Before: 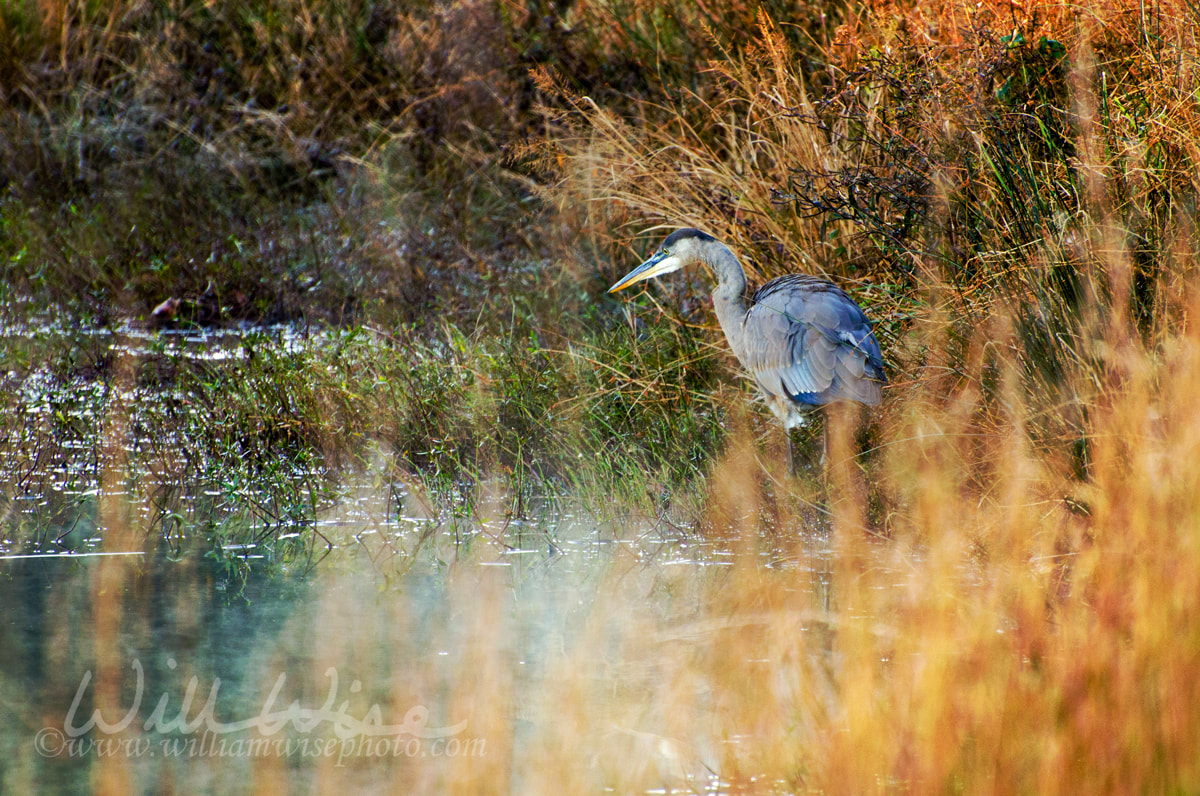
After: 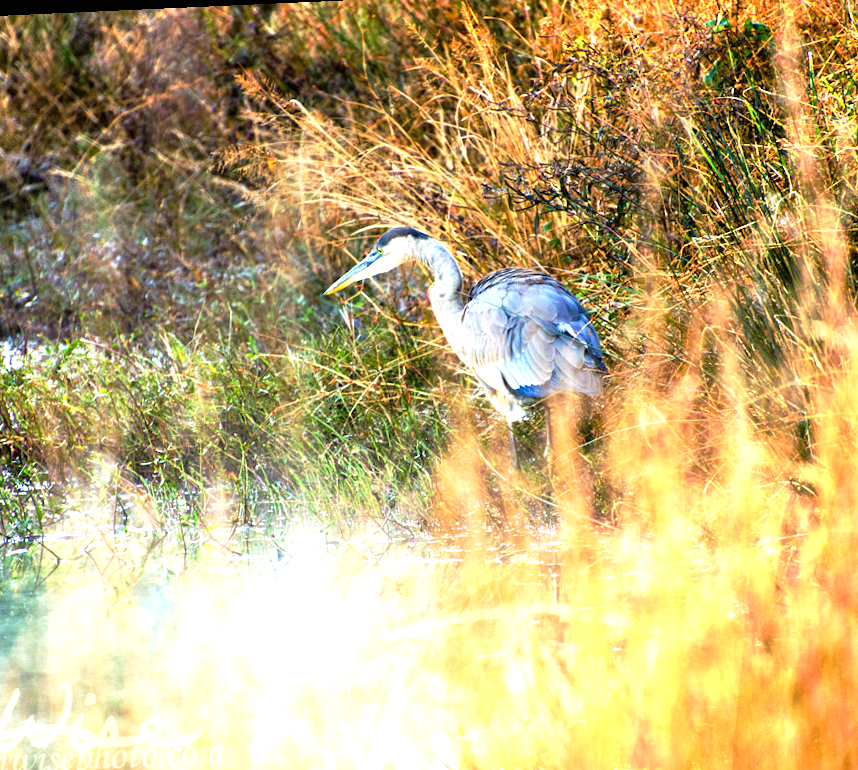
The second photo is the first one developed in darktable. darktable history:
exposure: black level correction 0, exposure 1.388 EV, compensate exposure bias true, compensate highlight preservation false
crop and rotate: left 24.034%, top 2.838%, right 6.406%, bottom 6.299%
rotate and perspective: rotation -2.56°, automatic cropping off
